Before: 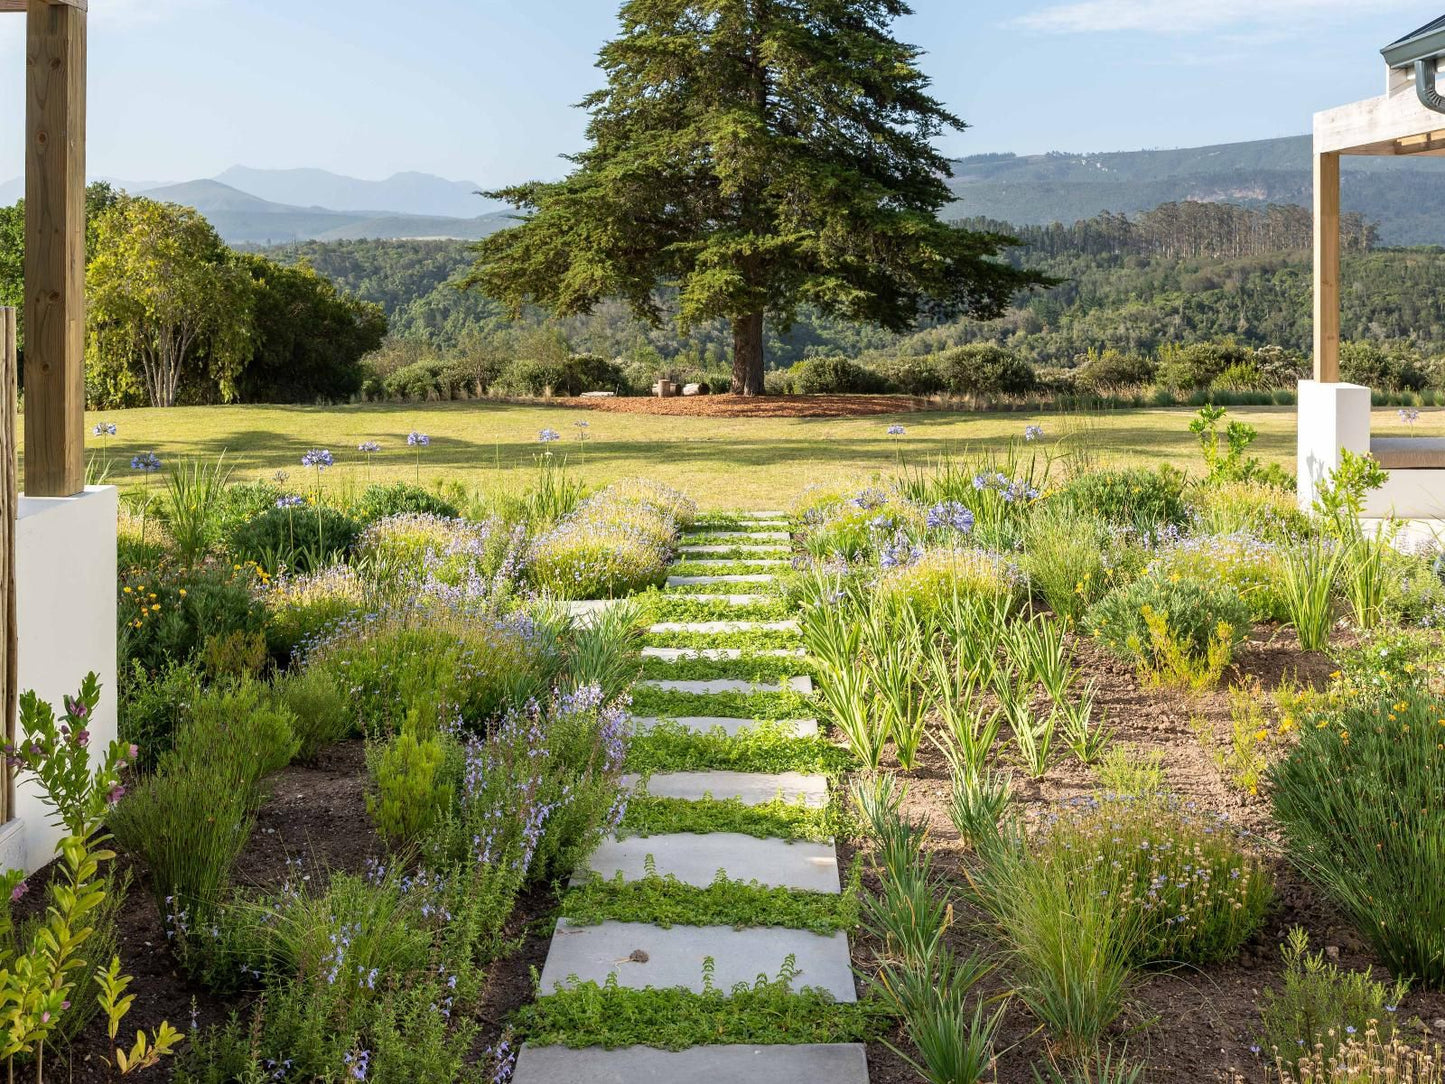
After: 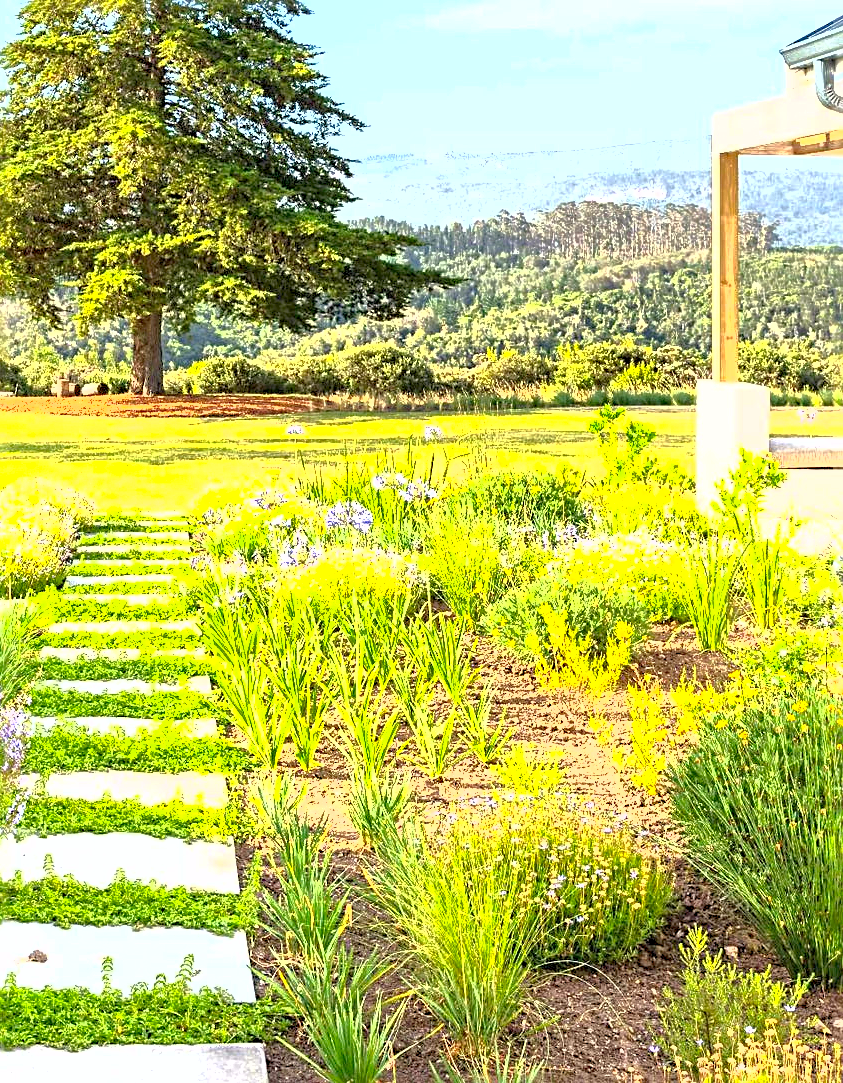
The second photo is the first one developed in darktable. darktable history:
color correction: highlights a* 0.529, highlights b* 2.78, saturation 1.09
exposure: exposure 1.988 EV, compensate highlight preservation false
crop: left 41.645%
contrast equalizer: octaves 7, y [[0.5, 0.501, 0.525, 0.597, 0.58, 0.514], [0.5 ×6], [0.5 ×6], [0 ×6], [0 ×6]], mix 0.314
sharpen: radius 3.968
shadows and highlights: highlights color adjustment 0.233%
color zones: curves: ch0 [(0, 0.559) (0.153, 0.551) (0.229, 0.5) (0.429, 0.5) (0.571, 0.5) (0.714, 0.5) (0.857, 0.5) (1, 0.559)]; ch1 [(0, 0.417) (0.112, 0.336) (0.213, 0.26) (0.429, 0.34) (0.571, 0.35) (0.683, 0.331) (0.857, 0.344) (1, 0.417)], mix -136.31%
